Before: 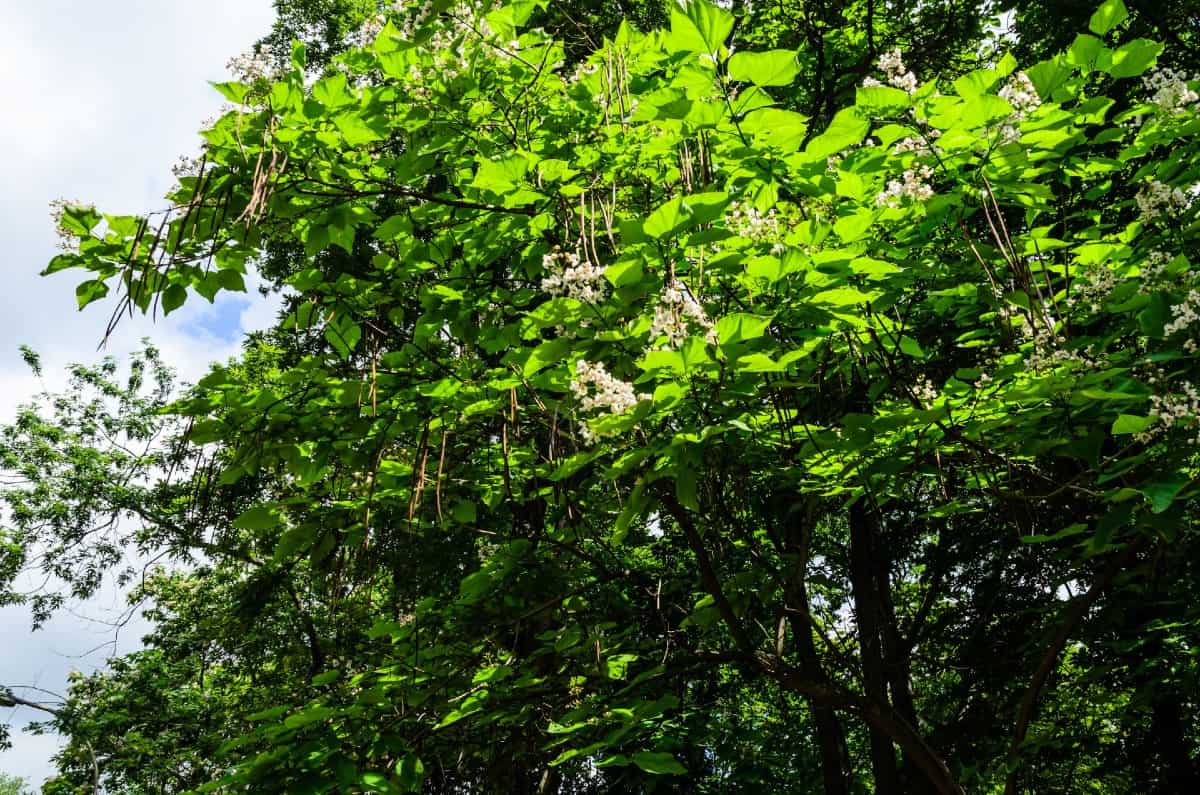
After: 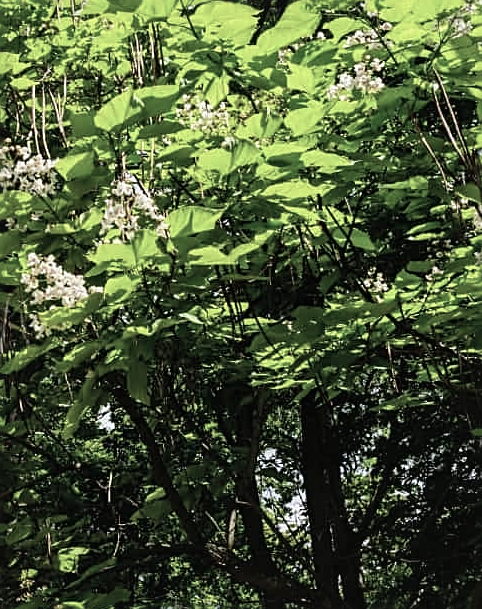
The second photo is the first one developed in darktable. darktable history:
local contrast: mode bilateral grid, contrast 19, coarseness 51, detail 120%, midtone range 0.2
crop: left 45.793%, top 13.464%, right 13.985%, bottom 9.834%
sharpen: on, module defaults
contrast brightness saturation: contrast -0.046, saturation -0.419
